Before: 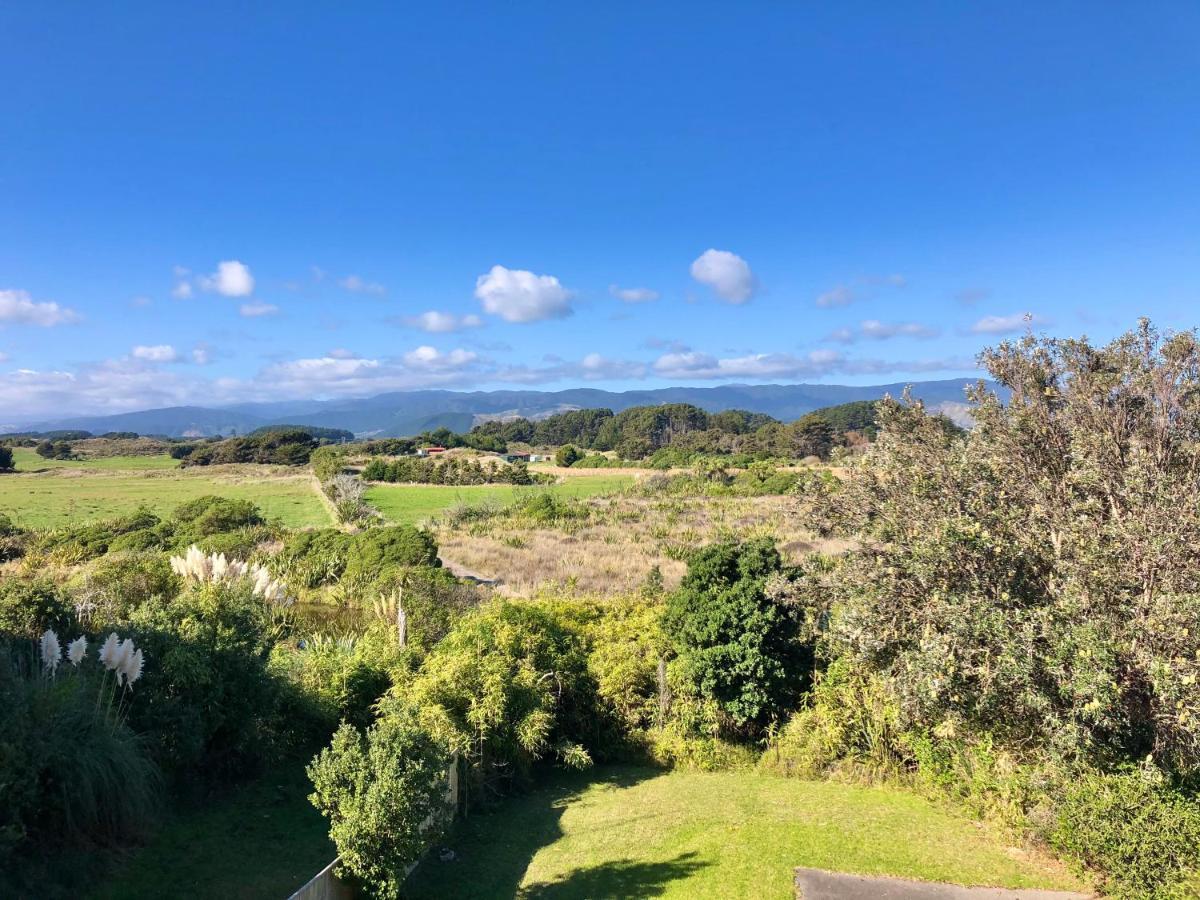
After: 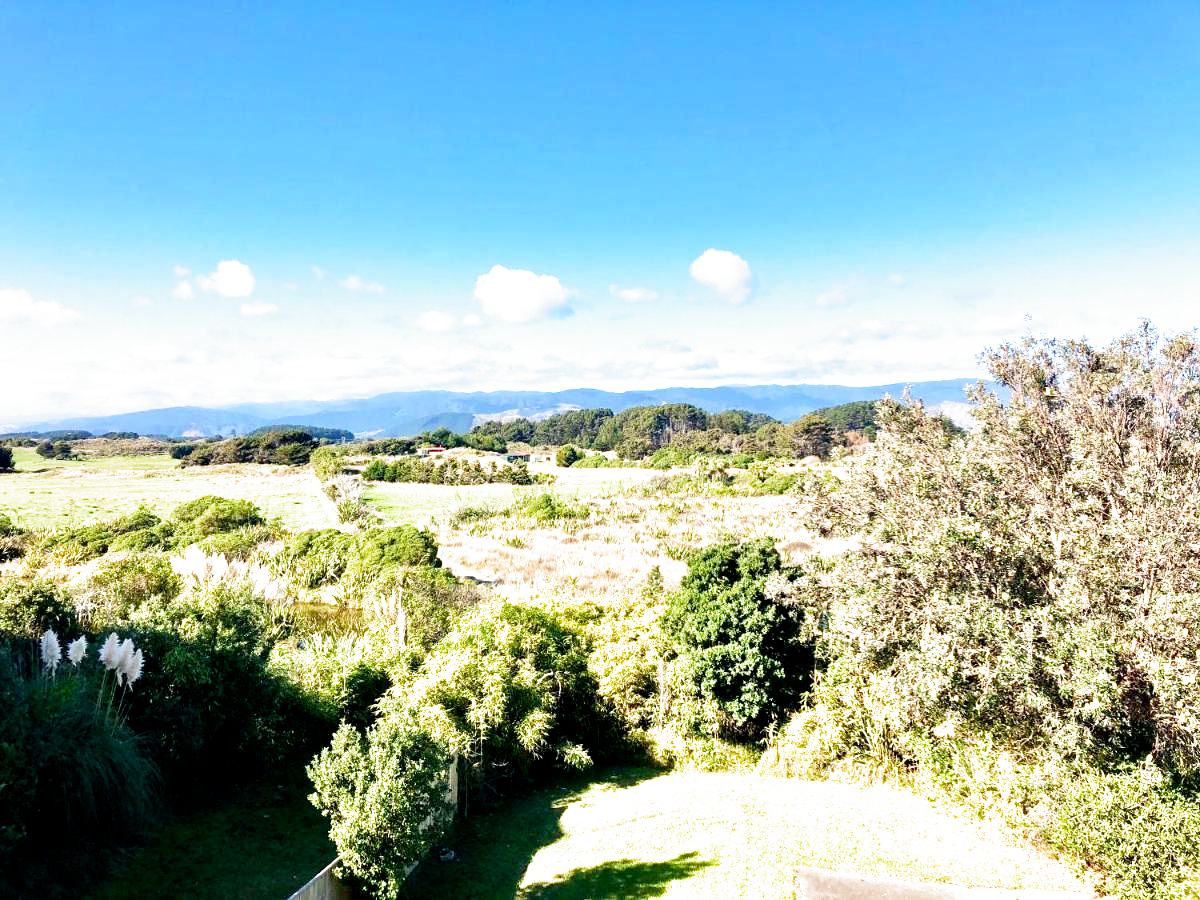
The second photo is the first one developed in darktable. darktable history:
filmic rgb "[Sony A7 II - natural]": middle gray luminance 8.8%, black relative exposure -6.3 EV, white relative exposure 2.7 EV, threshold 6 EV, target black luminance 0%, hardness 4.74, latitude 73.47%, contrast 1.332, shadows ↔ highlights balance 10.13%, add noise in highlights 0, preserve chrominance no, color science v3 (2019), use custom middle-gray values true, iterations of high-quality reconstruction 0, contrast in highlights soft, enable highlight reconstruction true
